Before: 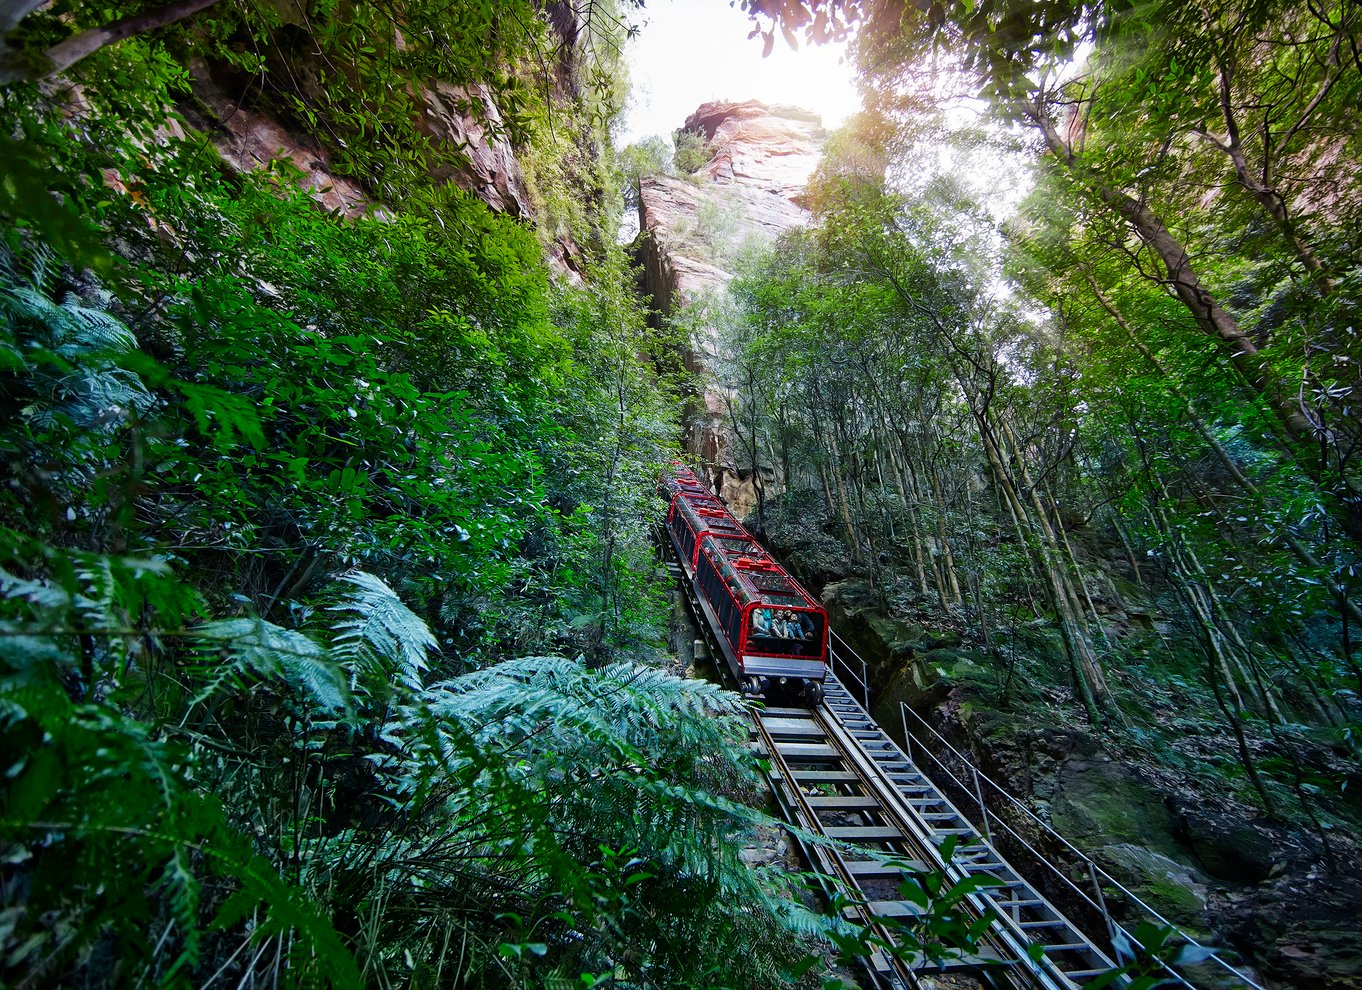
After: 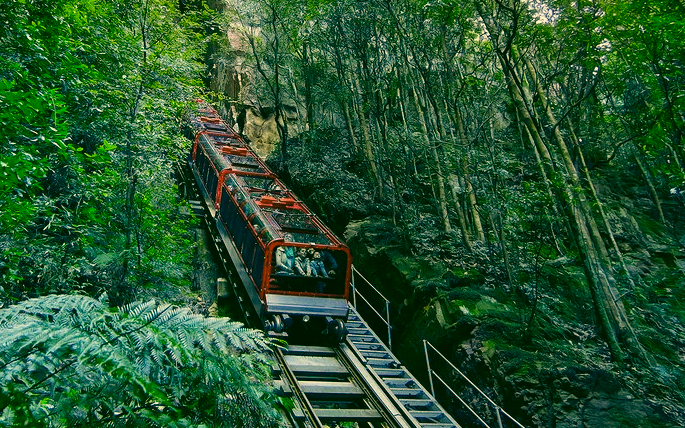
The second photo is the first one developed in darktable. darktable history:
white balance: red 0.974, blue 1.044
crop: left 35.03%, top 36.625%, right 14.663%, bottom 20.057%
color correction: highlights a* 5.62, highlights b* 33.57, shadows a* -25.86, shadows b* 4.02
